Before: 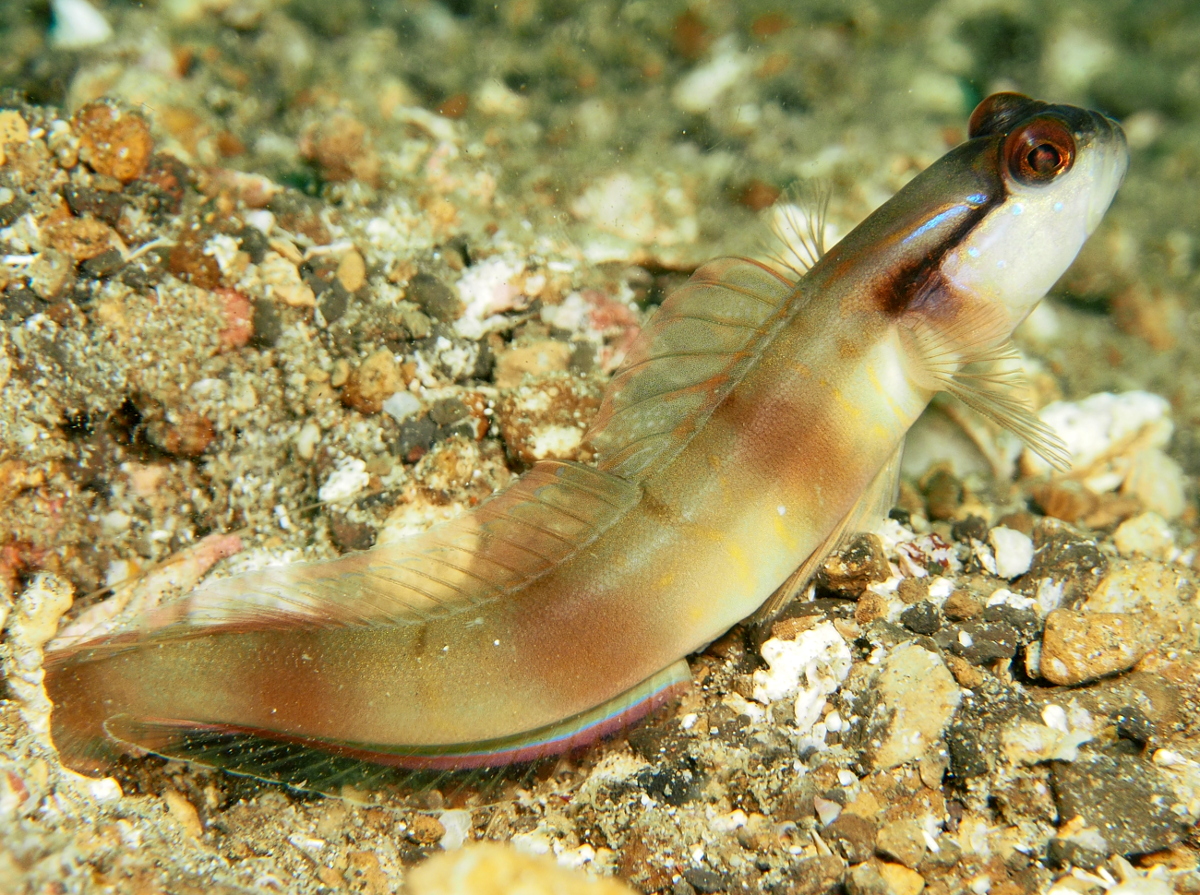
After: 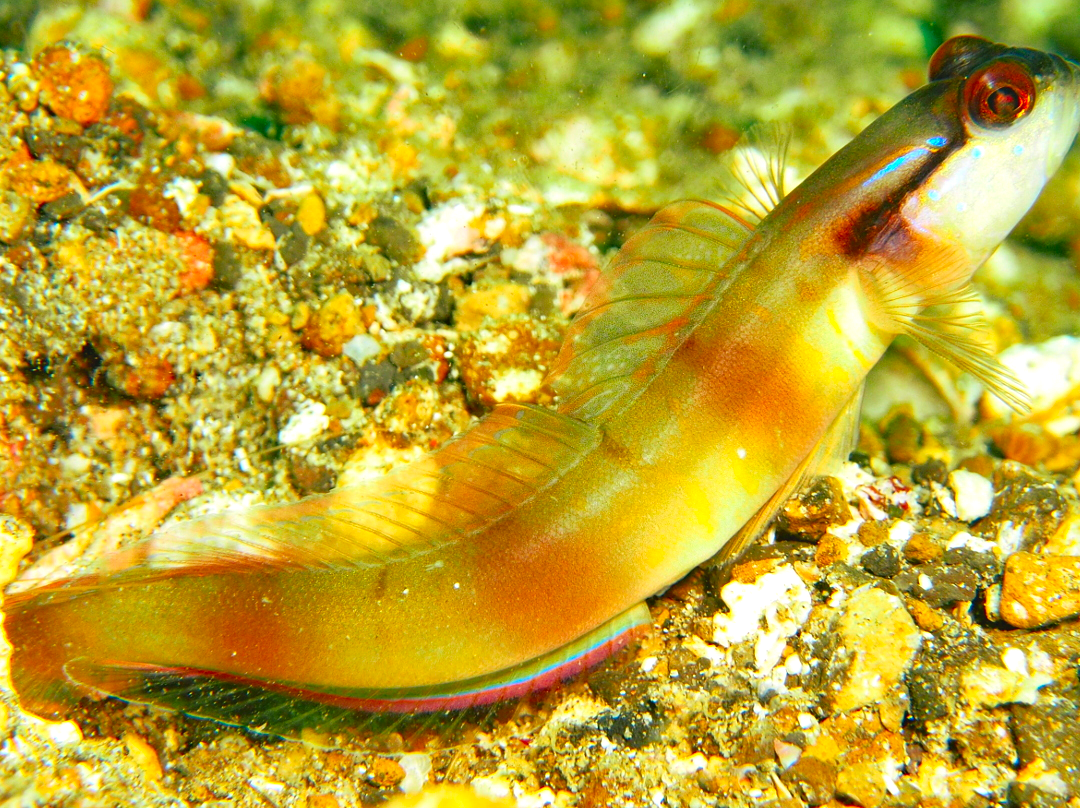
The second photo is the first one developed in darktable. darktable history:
contrast brightness saturation: contrast -0.094, saturation -0.094
color correction: highlights b* 0.009, saturation 1.83
exposure: black level correction -0.002, exposure 0.529 EV, compensate exposure bias true, compensate highlight preservation false
crop: left 3.405%, top 6.419%, right 6.569%, bottom 3.206%
haze removal: compatibility mode true, adaptive false
